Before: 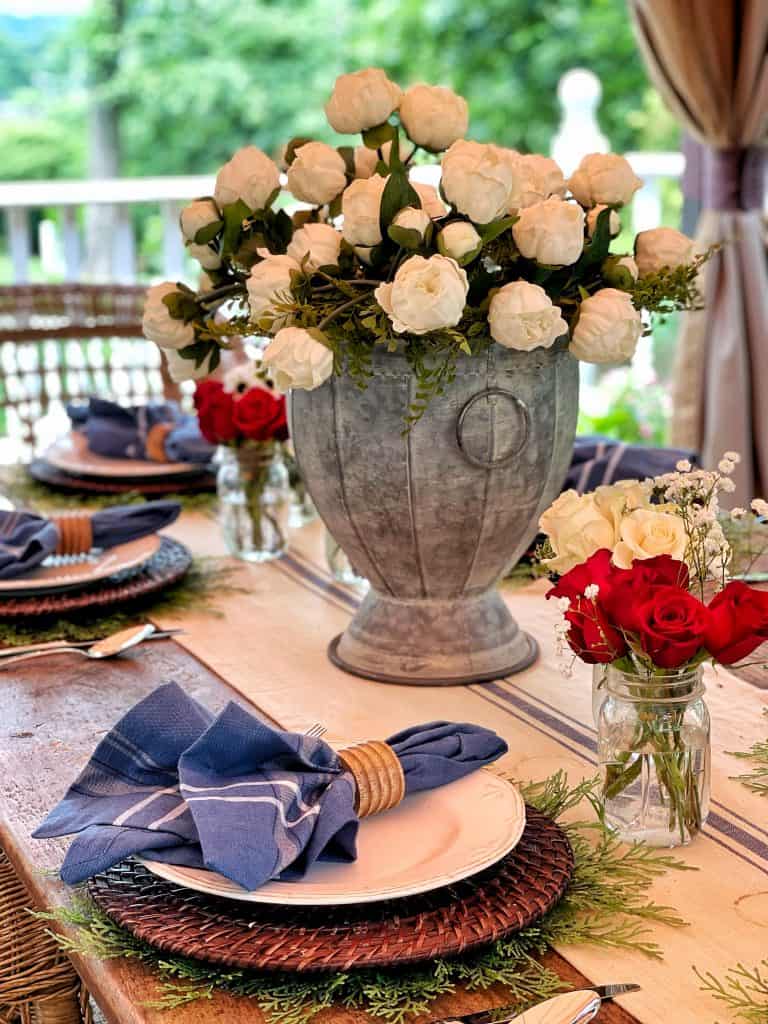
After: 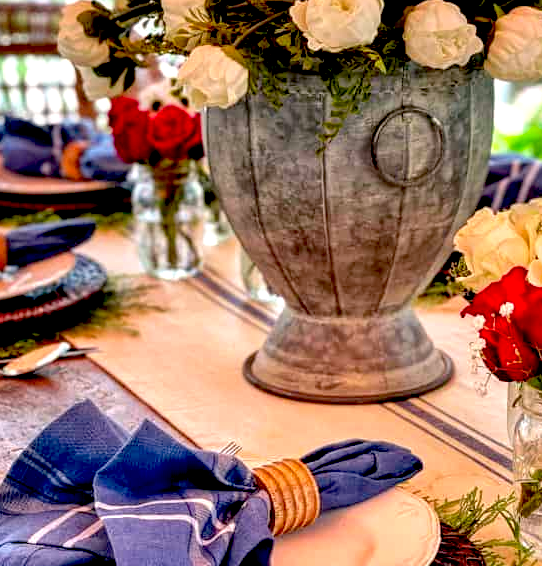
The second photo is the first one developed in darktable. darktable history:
crop: left 11.123%, top 27.61%, right 18.3%, bottom 17.034%
color correction: highlights a* 3.22, highlights b* 1.93, saturation 1.19
exposure: black level correction 0.031, exposure 0.304 EV, compensate highlight preservation false
local contrast: on, module defaults
